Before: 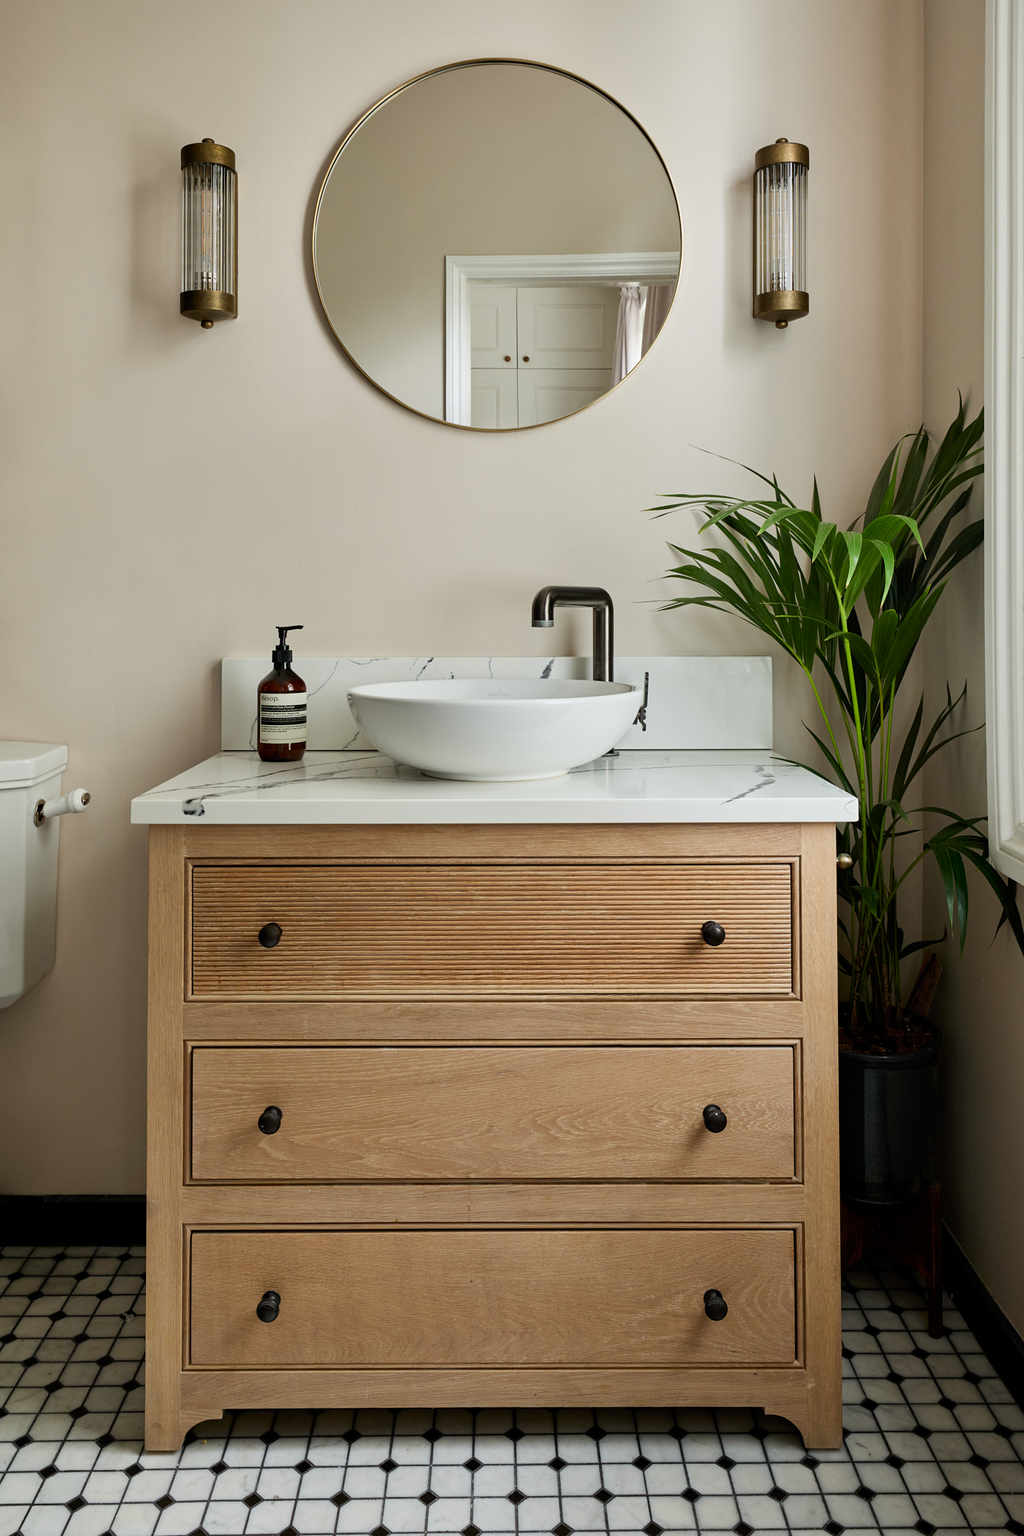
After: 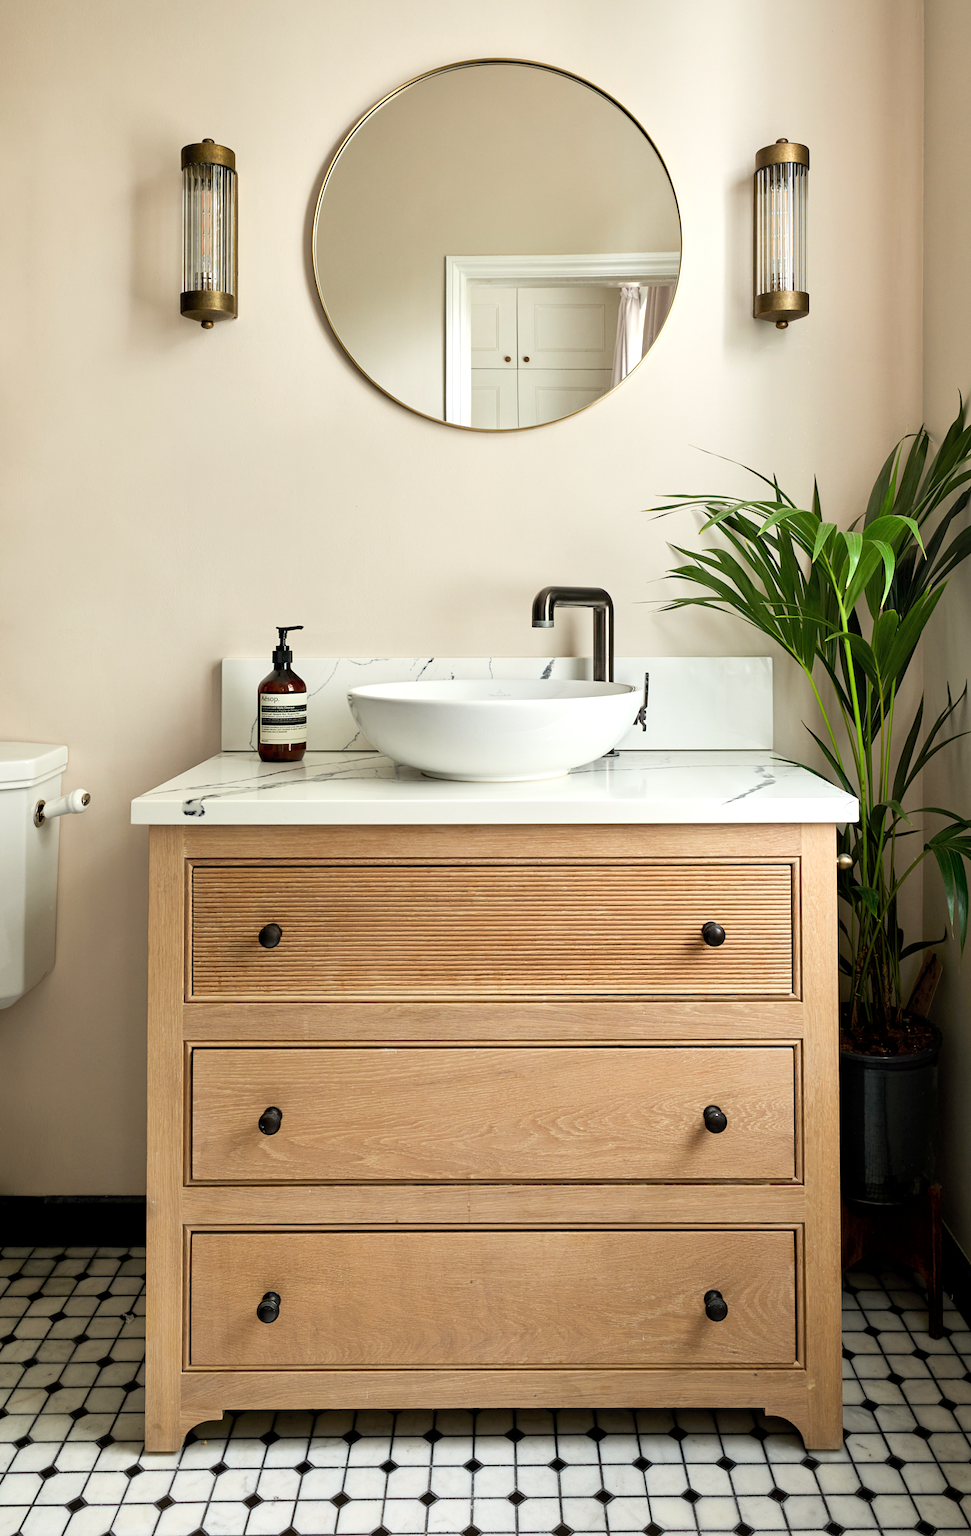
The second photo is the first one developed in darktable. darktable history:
crop and rotate: right 5.167%
exposure: black level correction 0.001, exposure 0.5 EV, compensate exposure bias true, compensate highlight preservation false
white balance: red 1.009, blue 0.985
contrast brightness saturation: contrast 0.05, brightness 0.06, saturation 0.01
